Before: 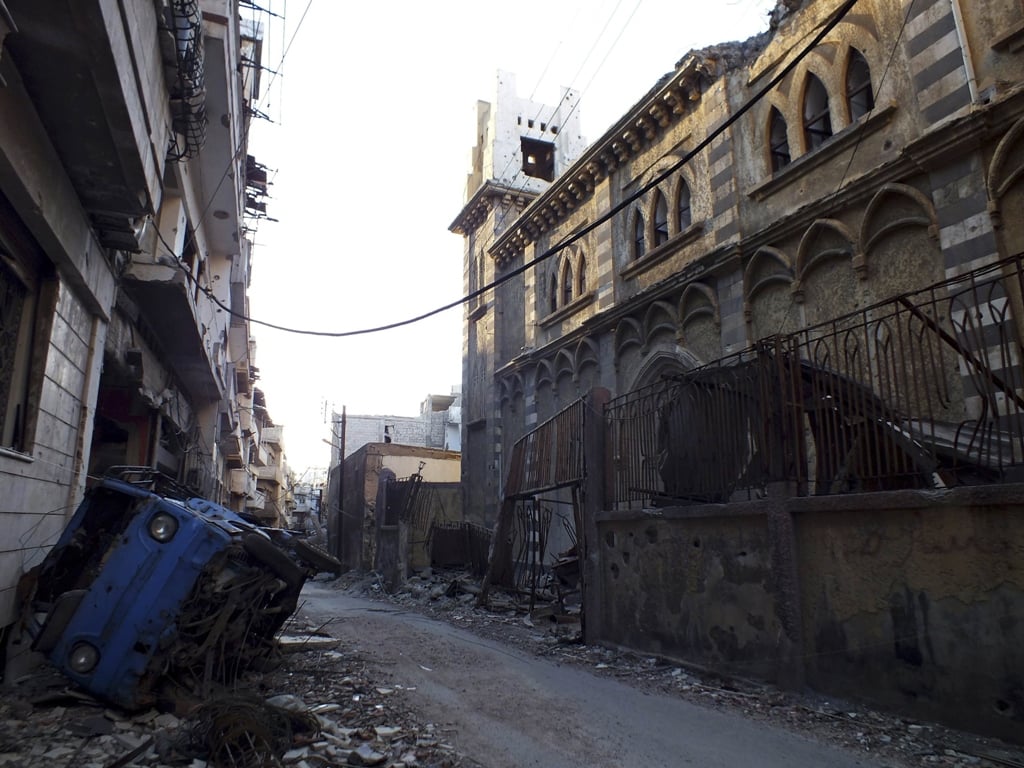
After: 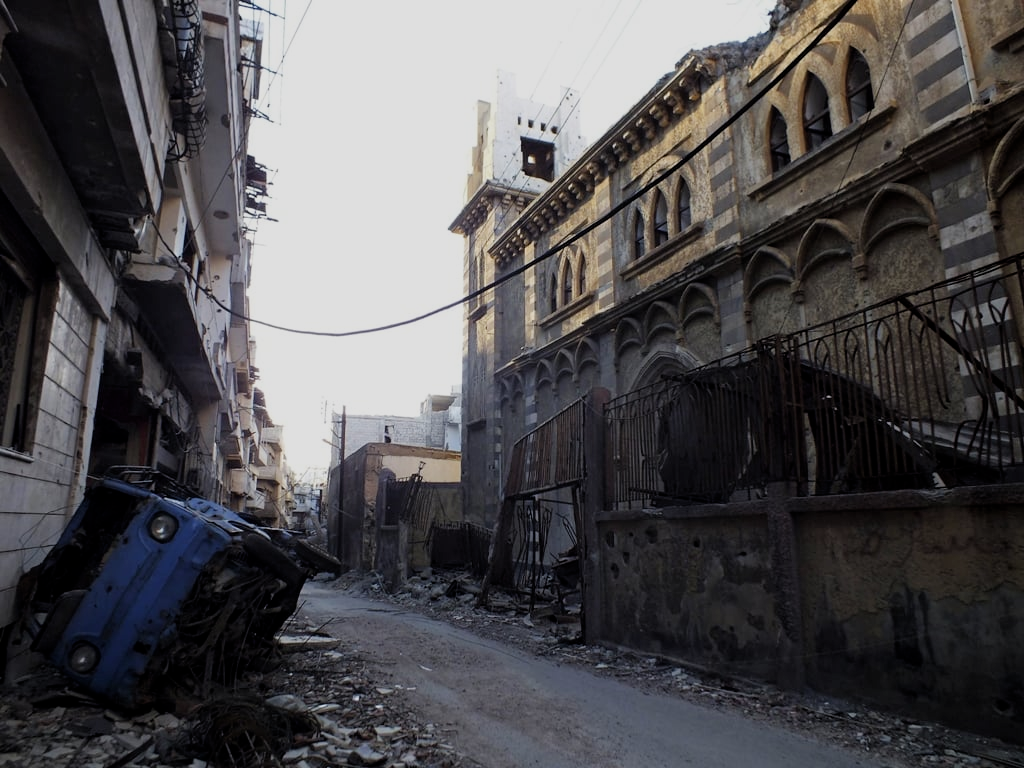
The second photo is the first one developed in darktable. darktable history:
filmic rgb: middle gray luminance 18.26%, black relative exposure -11.28 EV, white relative exposure 3.73 EV, target black luminance 0%, hardness 5.87, latitude 56.7%, contrast 0.965, shadows ↔ highlights balance 49.94%
